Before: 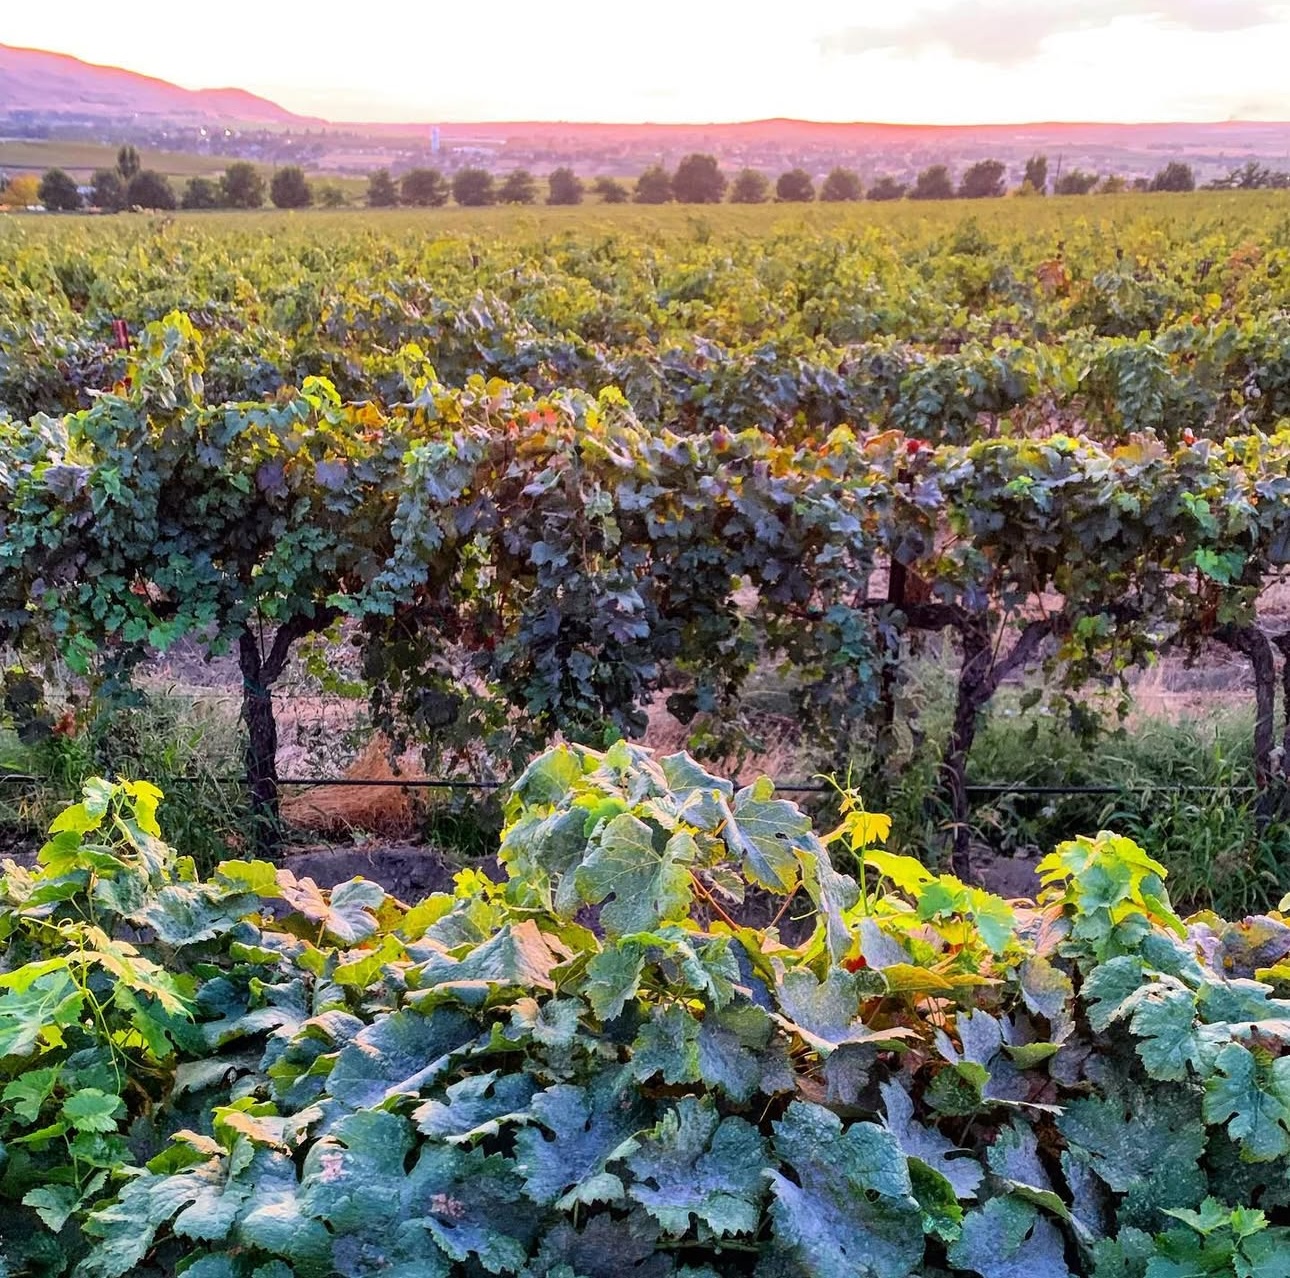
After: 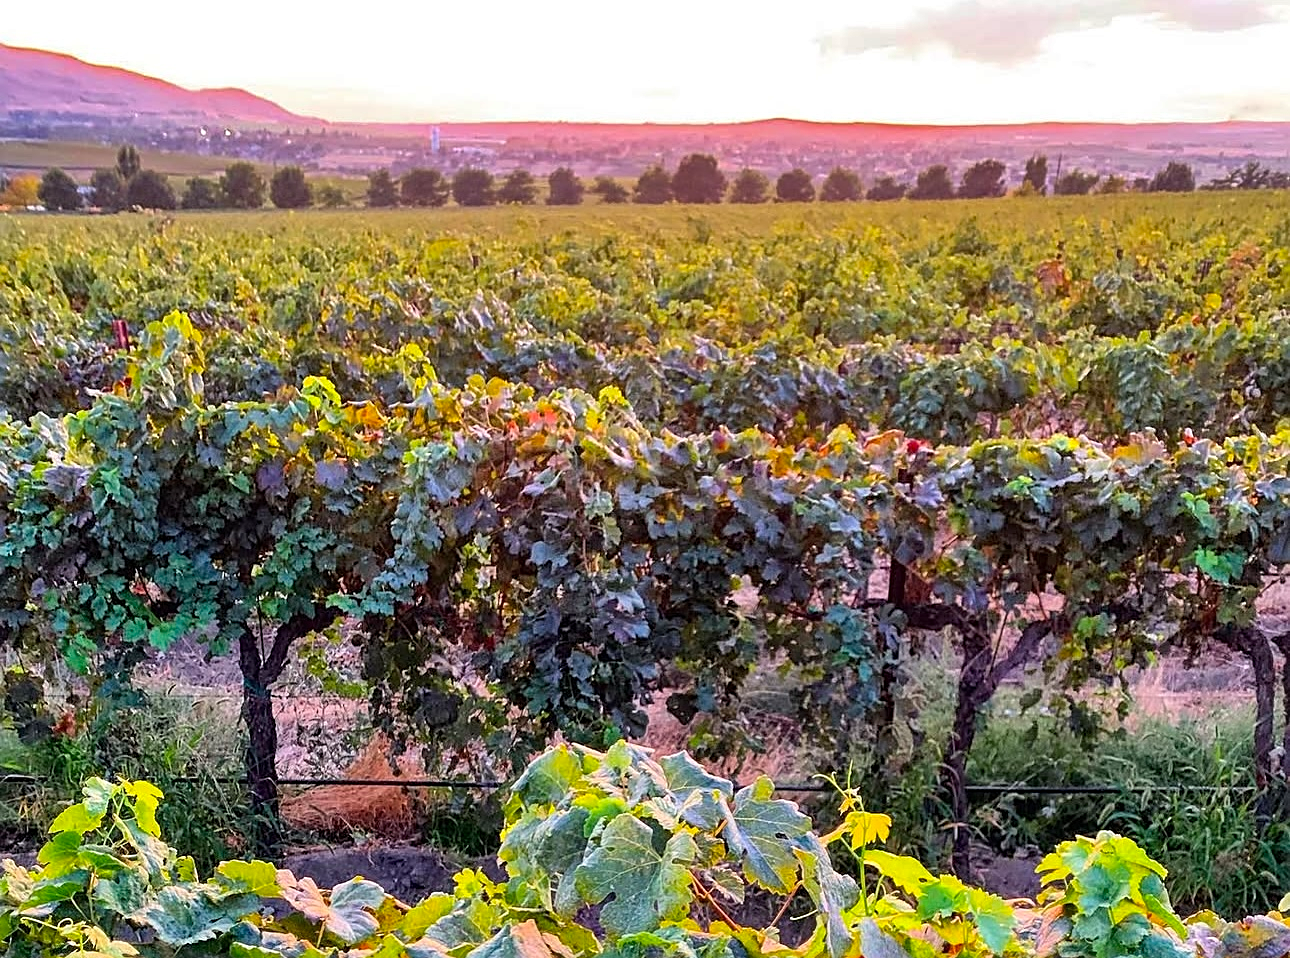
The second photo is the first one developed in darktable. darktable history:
crop: bottom 24.988%
sharpen: on, module defaults
shadows and highlights: soften with gaussian
white balance: emerald 1
